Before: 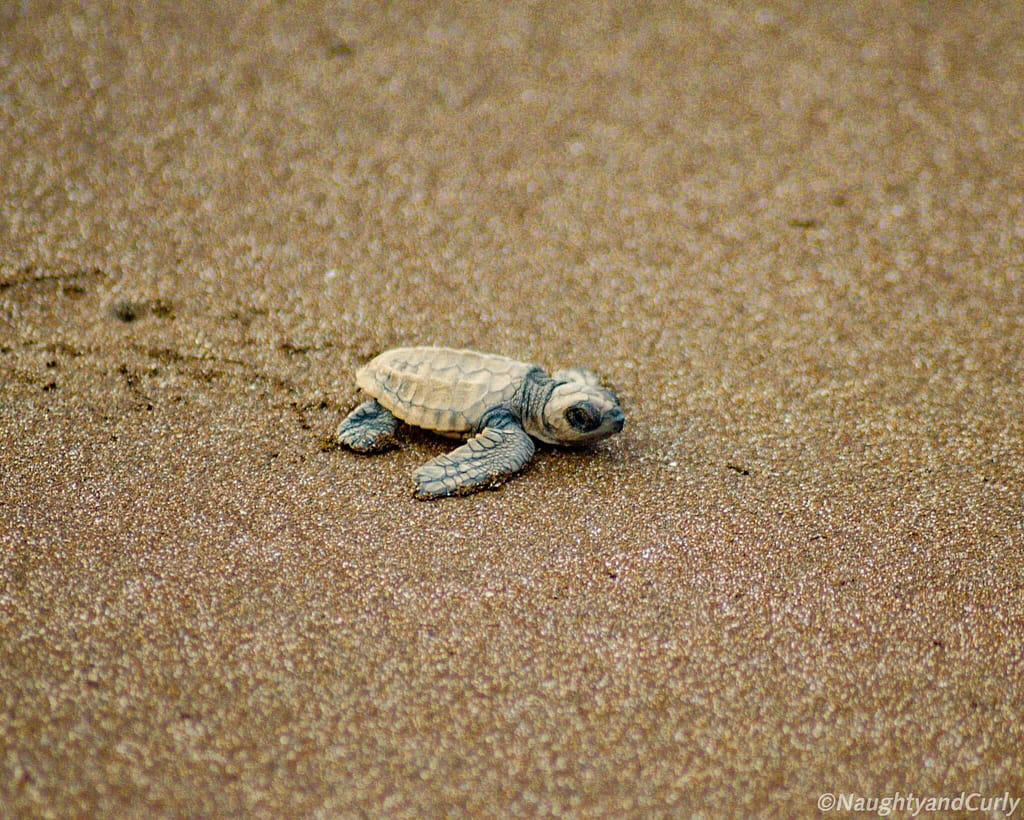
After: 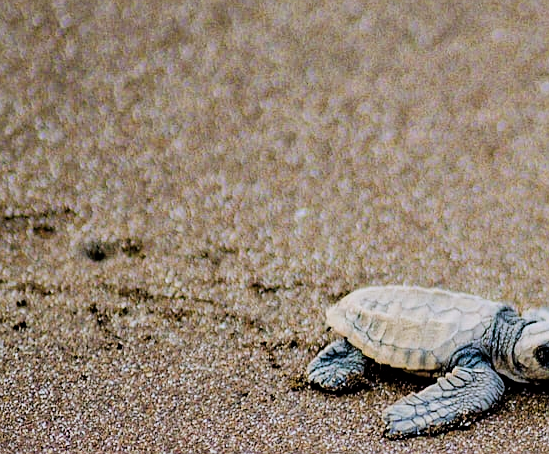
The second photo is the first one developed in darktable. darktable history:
color calibration: illuminant custom, x 0.372, y 0.388, temperature 4269.12 K
sharpen: radius 1.033
crop and rotate: left 3.025%, top 7.487%, right 43.346%, bottom 37.076%
filmic rgb: black relative exposure -5.02 EV, white relative exposure 3.97 EV, hardness 2.89, contrast 1.299
